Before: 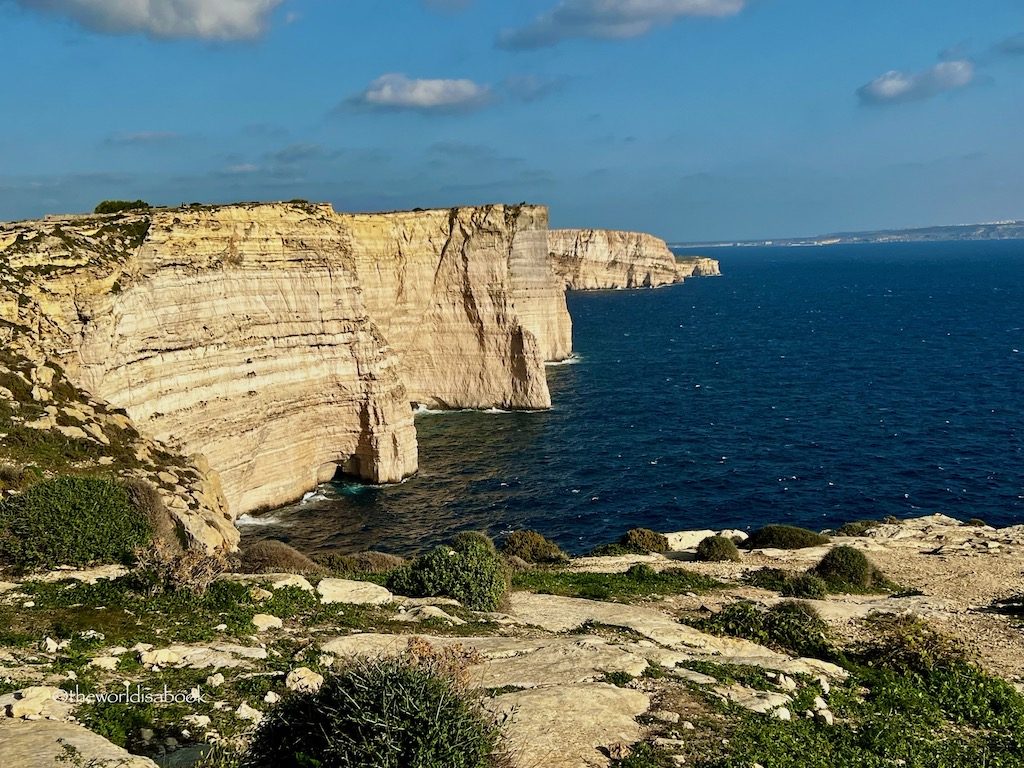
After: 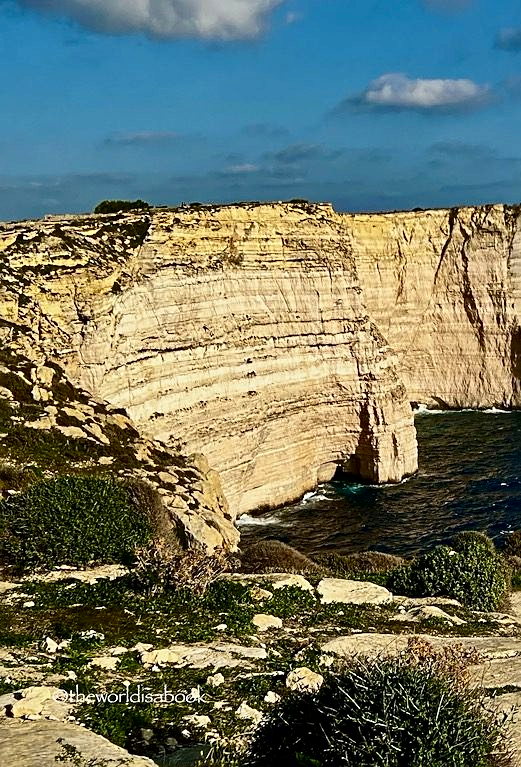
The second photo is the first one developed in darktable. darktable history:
crop and rotate: left 0.05%, top 0%, right 49.025%
tone equalizer: mask exposure compensation -0.496 EV
contrast brightness saturation: contrast 0.203, brightness -0.113, saturation 0.099
sharpen: on, module defaults
